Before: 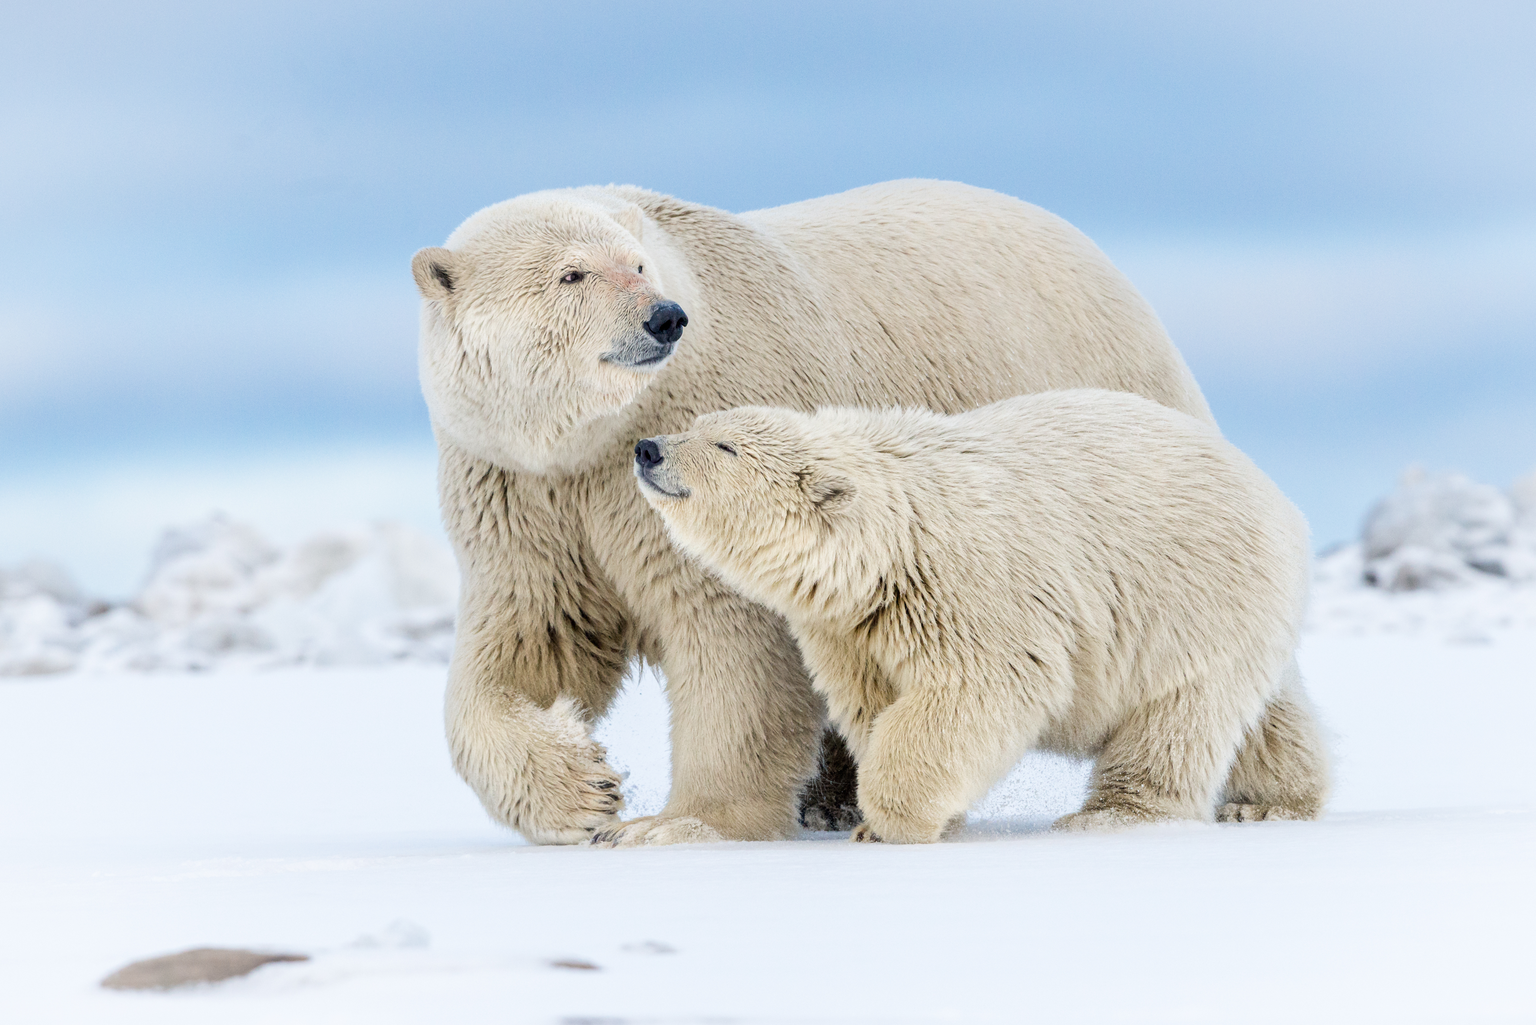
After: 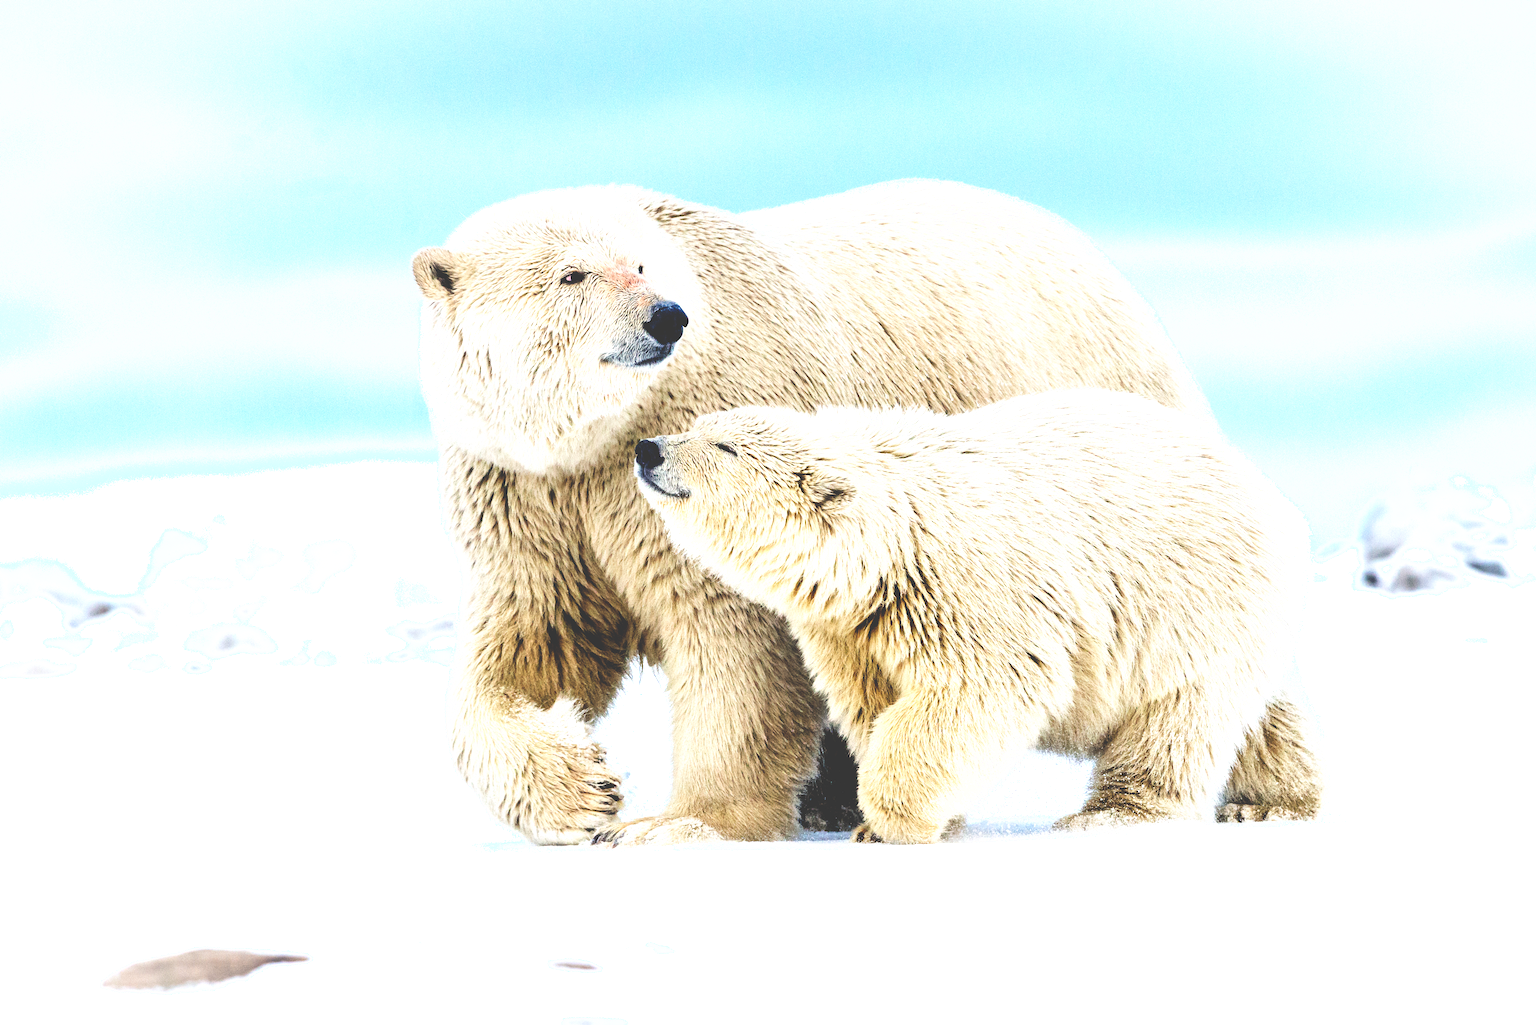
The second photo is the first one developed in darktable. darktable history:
exposure: black level correction 0, exposure 0.5 EV, compensate highlight preservation false
base curve: curves: ch0 [(0, 0.036) (0.083, 0.04) (0.804, 1)], preserve colors none
